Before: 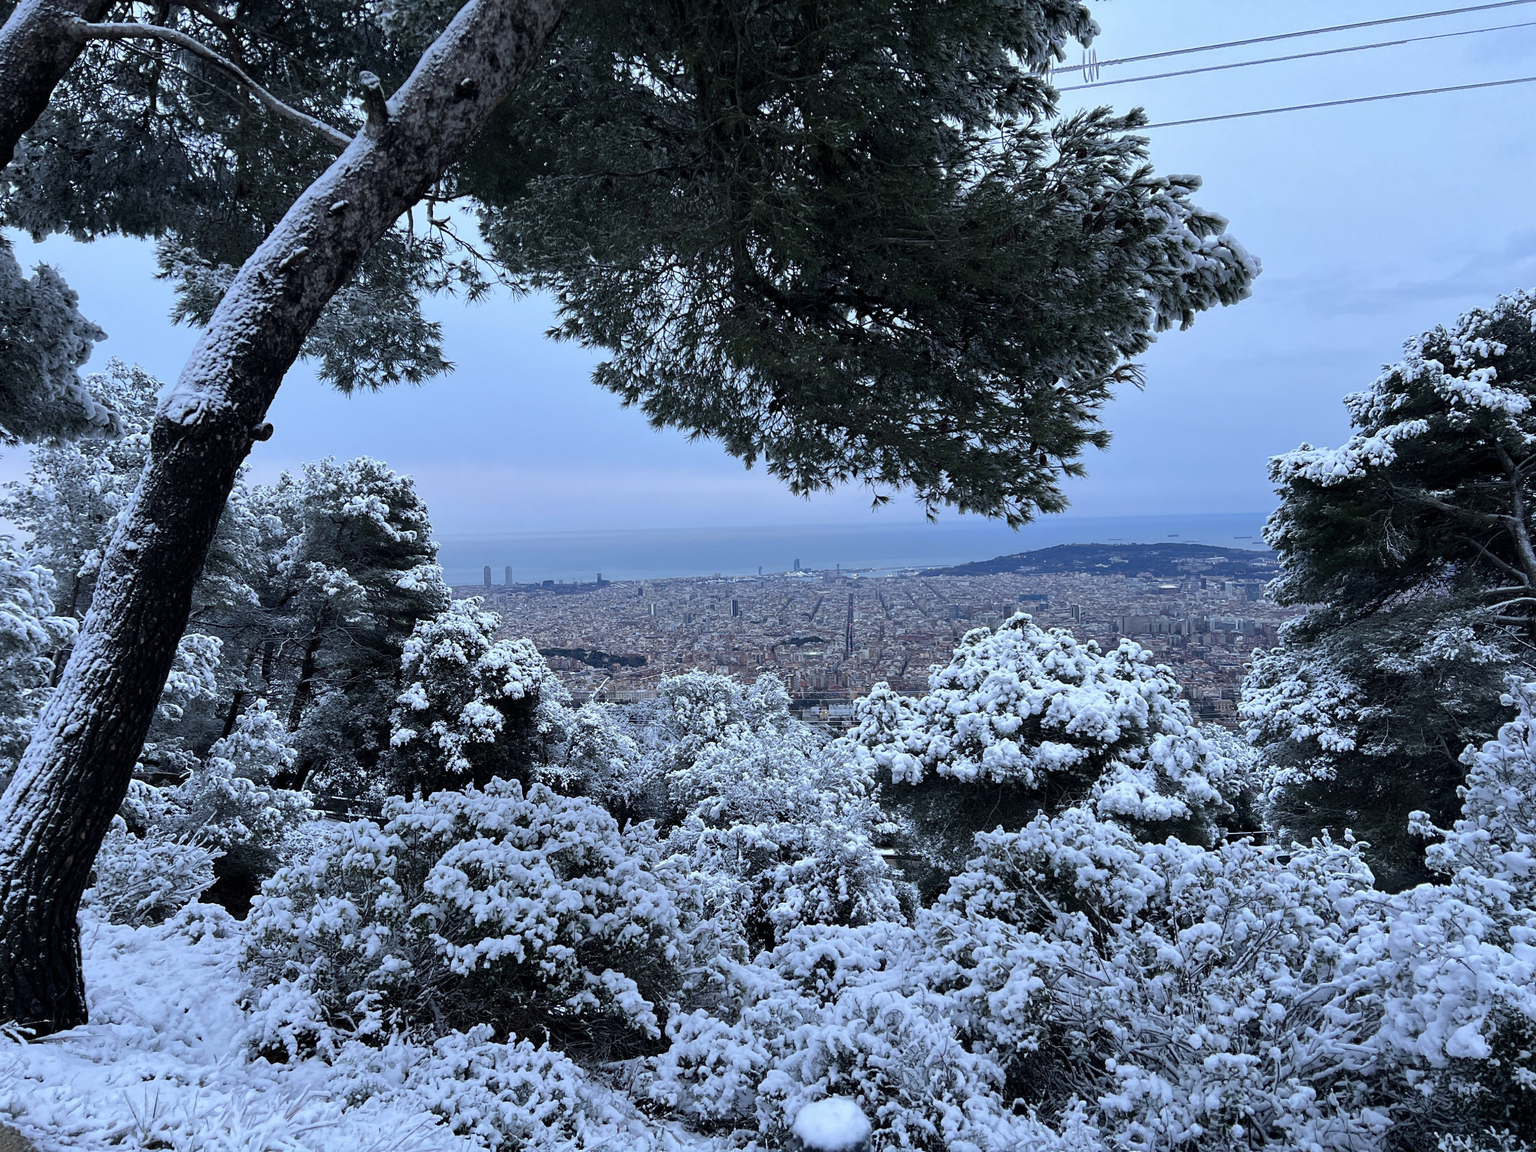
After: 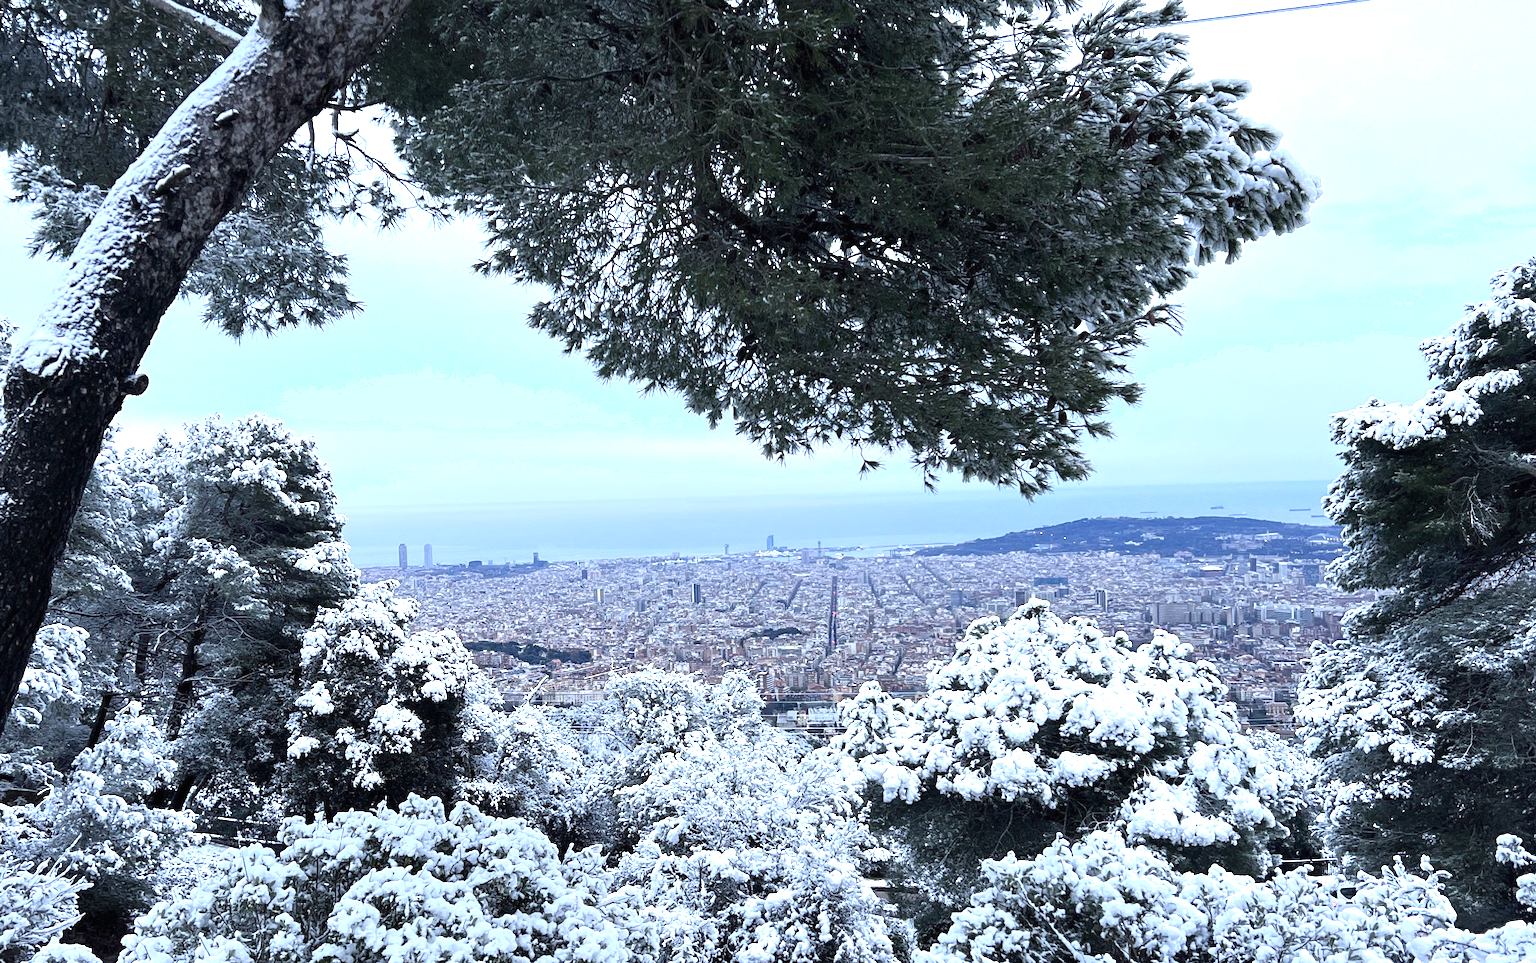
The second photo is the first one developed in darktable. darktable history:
exposure: black level correction 0, exposure 1.101 EV, compensate highlight preservation false
crop and rotate: left 9.652%, top 9.427%, right 6.115%, bottom 20.11%
shadows and highlights: shadows -1.59, highlights 38.38
